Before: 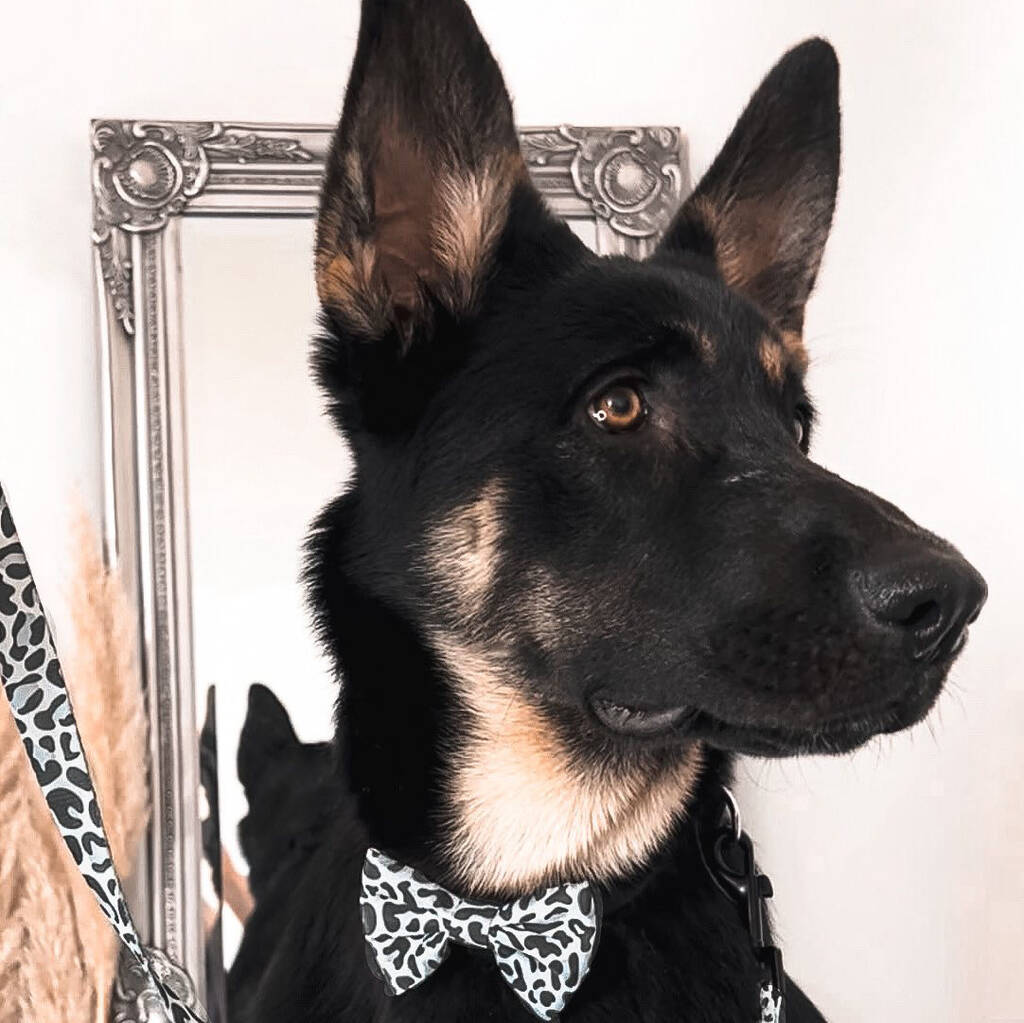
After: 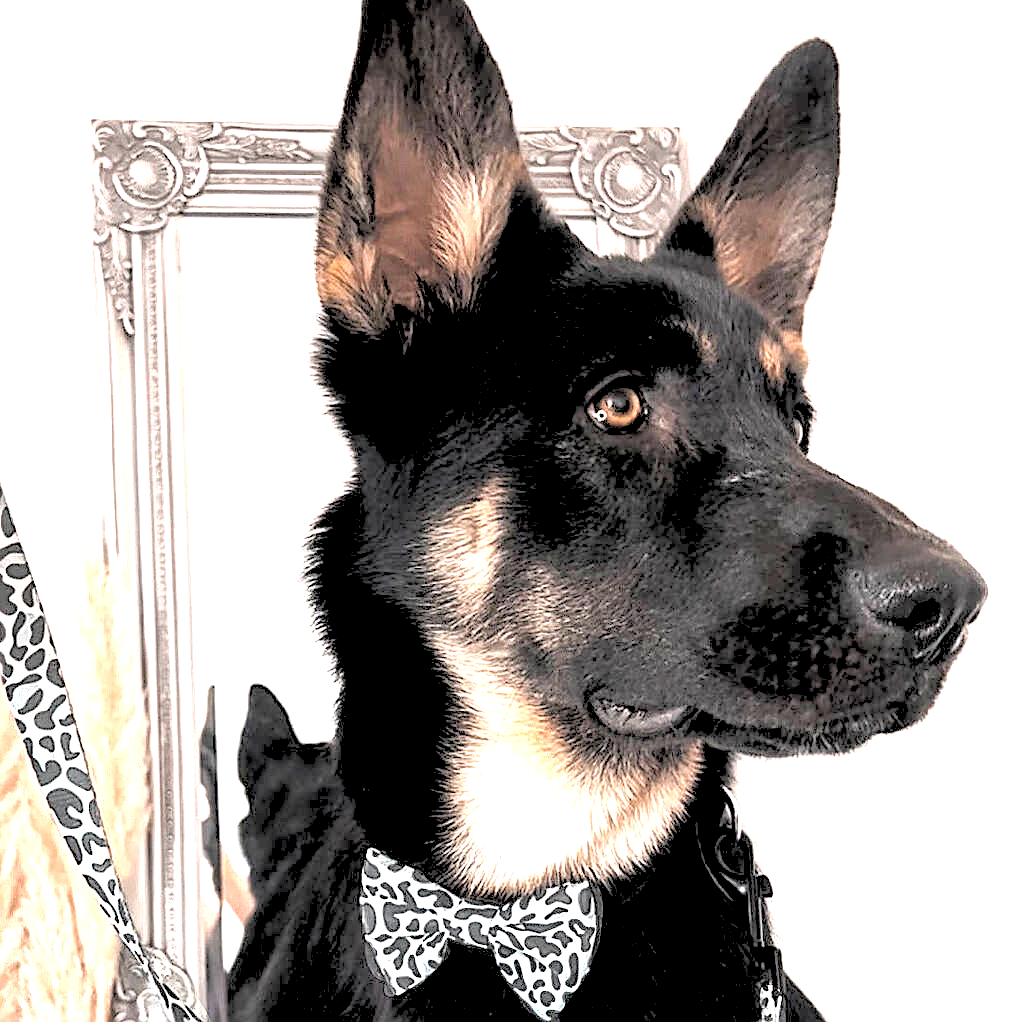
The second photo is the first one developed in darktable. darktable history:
exposure: black level correction 0, exposure 1.125 EV, compensate exposure bias true, compensate highlight preservation false
crop: bottom 0.071%
sharpen: on, module defaults
tone equalizer: on, module defaults
rgb levels: levels [[0.027, 0.429, 0.996], [0, 0.5, 1], [0, 0.5, 1]]
